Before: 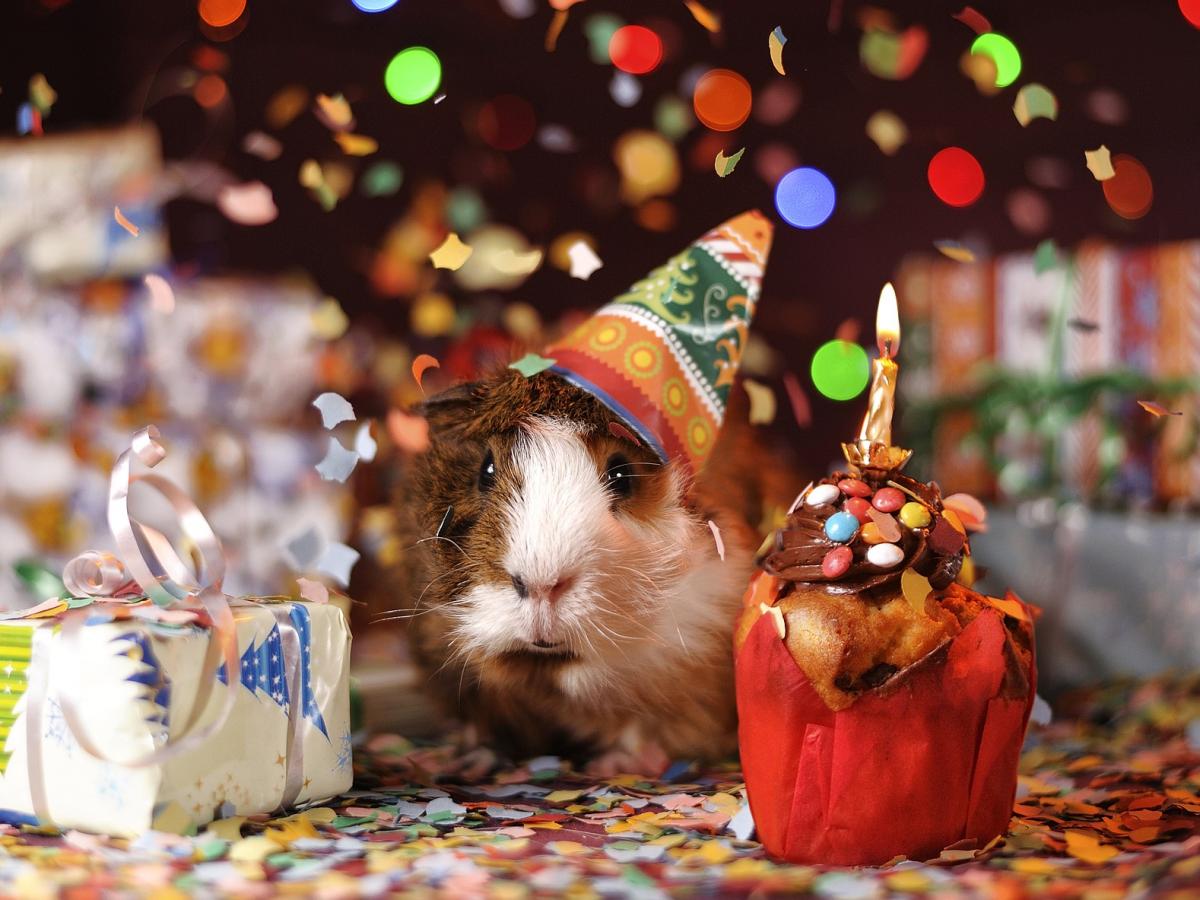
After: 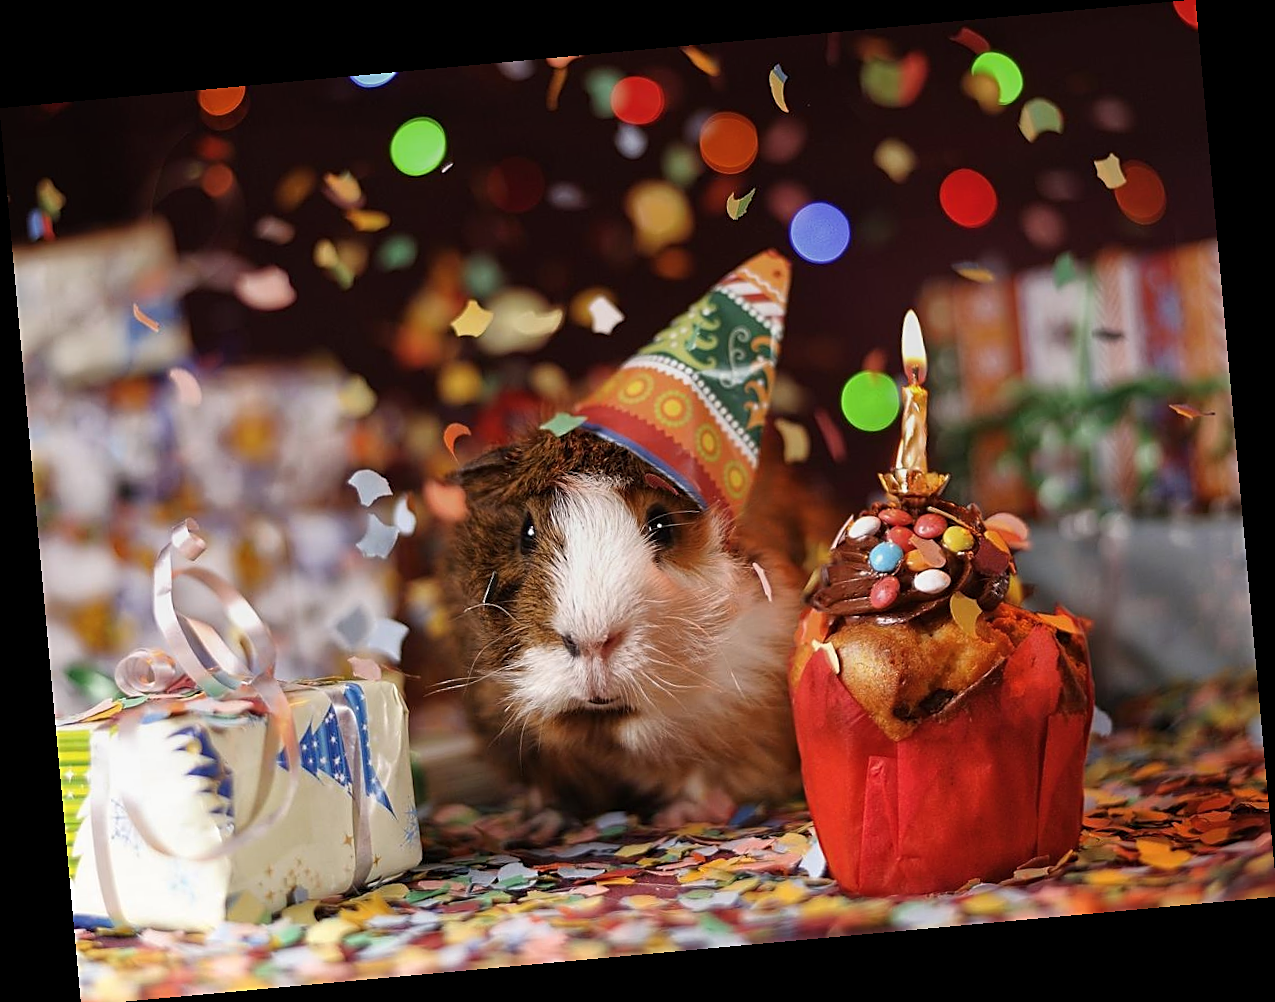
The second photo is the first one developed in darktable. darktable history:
graduated density: on, module defaults
crop: top 0.05%, bottom 0.098%
rotate and perspective: rotation -5.2°, automatic cropping off
color balance rgb: saturation formula JzAzBz (2021)
sharpen: on, module defaults
